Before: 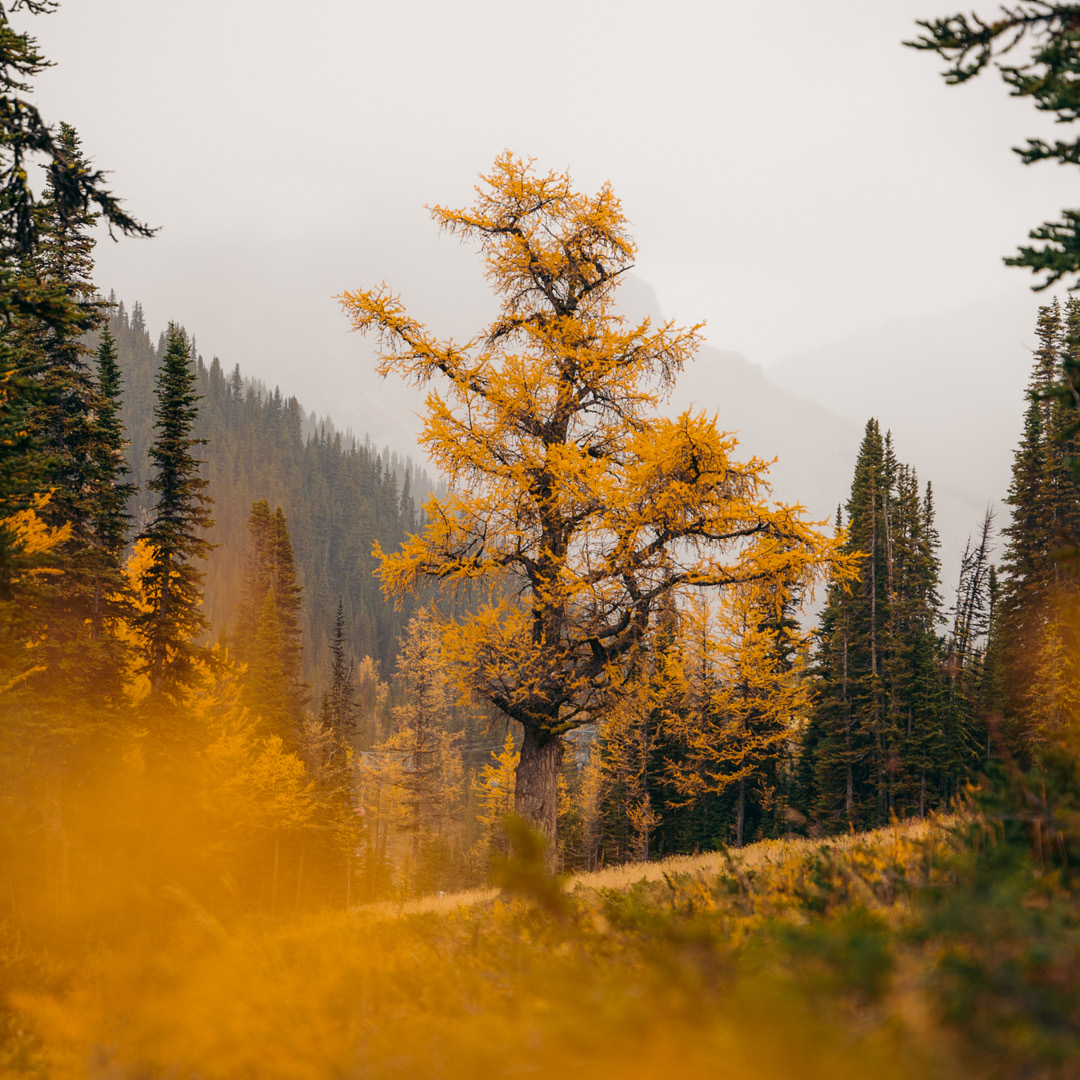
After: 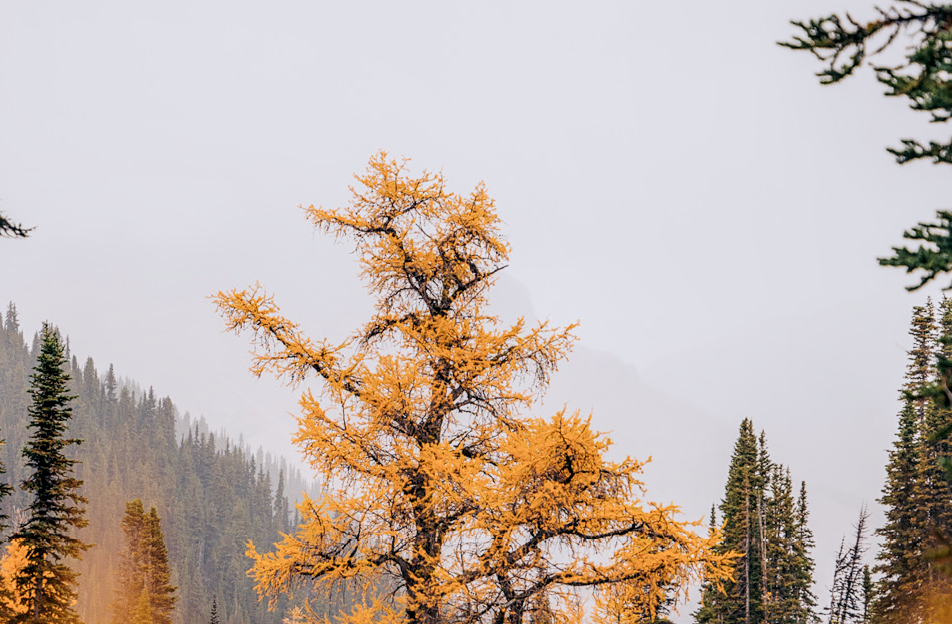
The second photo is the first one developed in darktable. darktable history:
crop and rotate: left 11.772%, bottom 42.22%
exposure: exposure 0.796 EV, compensate highlight preservation false
sharpen: amount 0.205
color calibration: illuminant as shot in camera, x 0.358, y 0.373, temperature 4628.91 K
local contrast: detail 130%
filmic rgb: black relative exposure -7.65 EV, white relative exposure 4.56 EV, hardness 3.61, contrast 0.988
